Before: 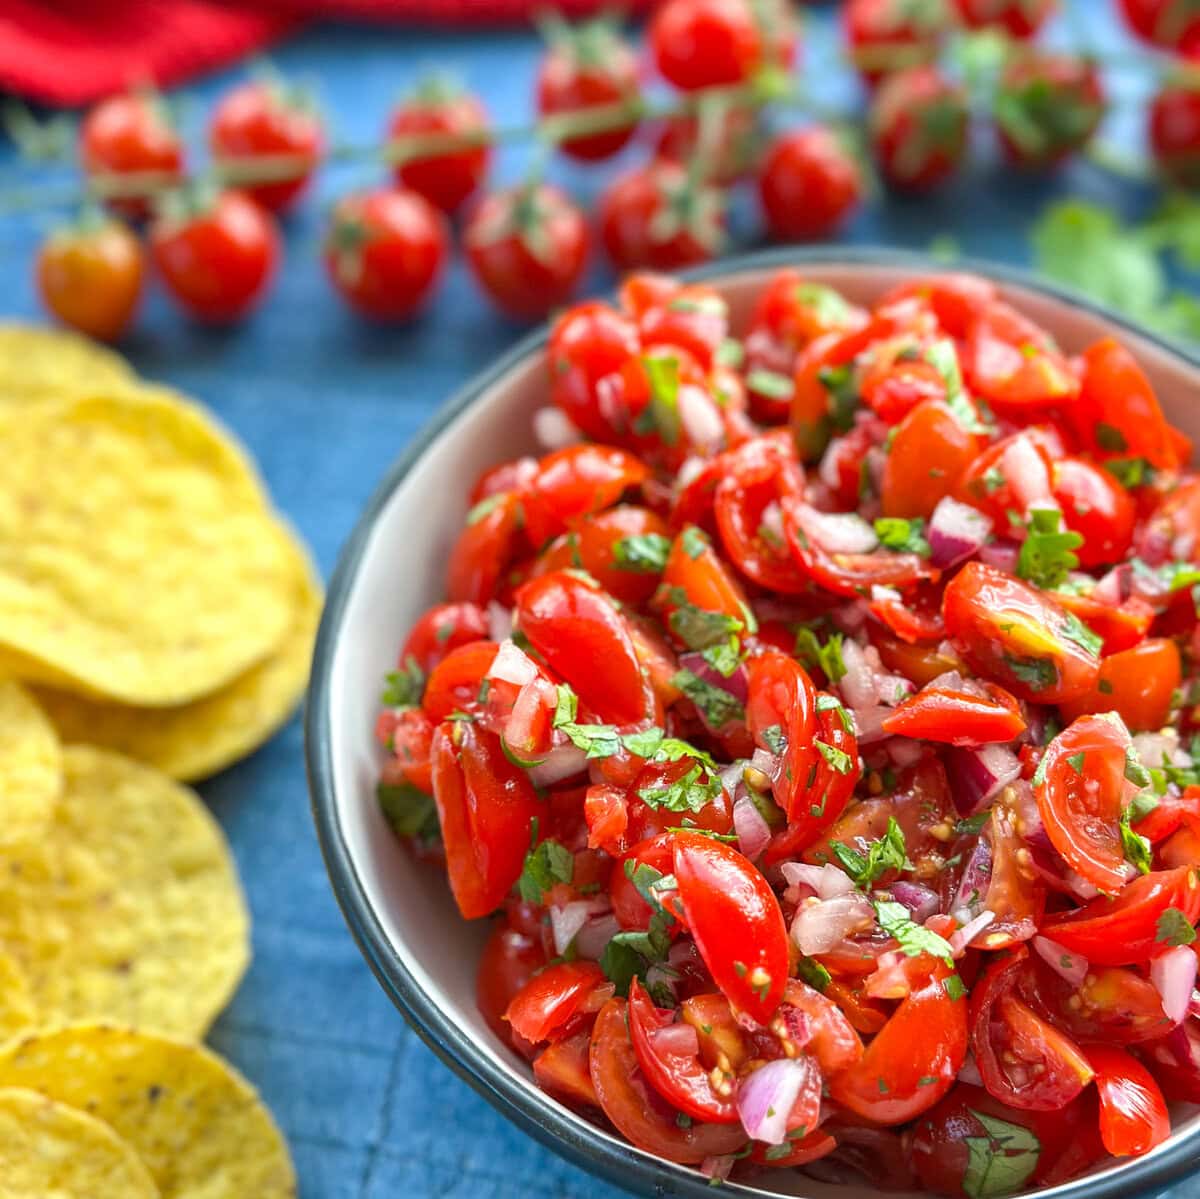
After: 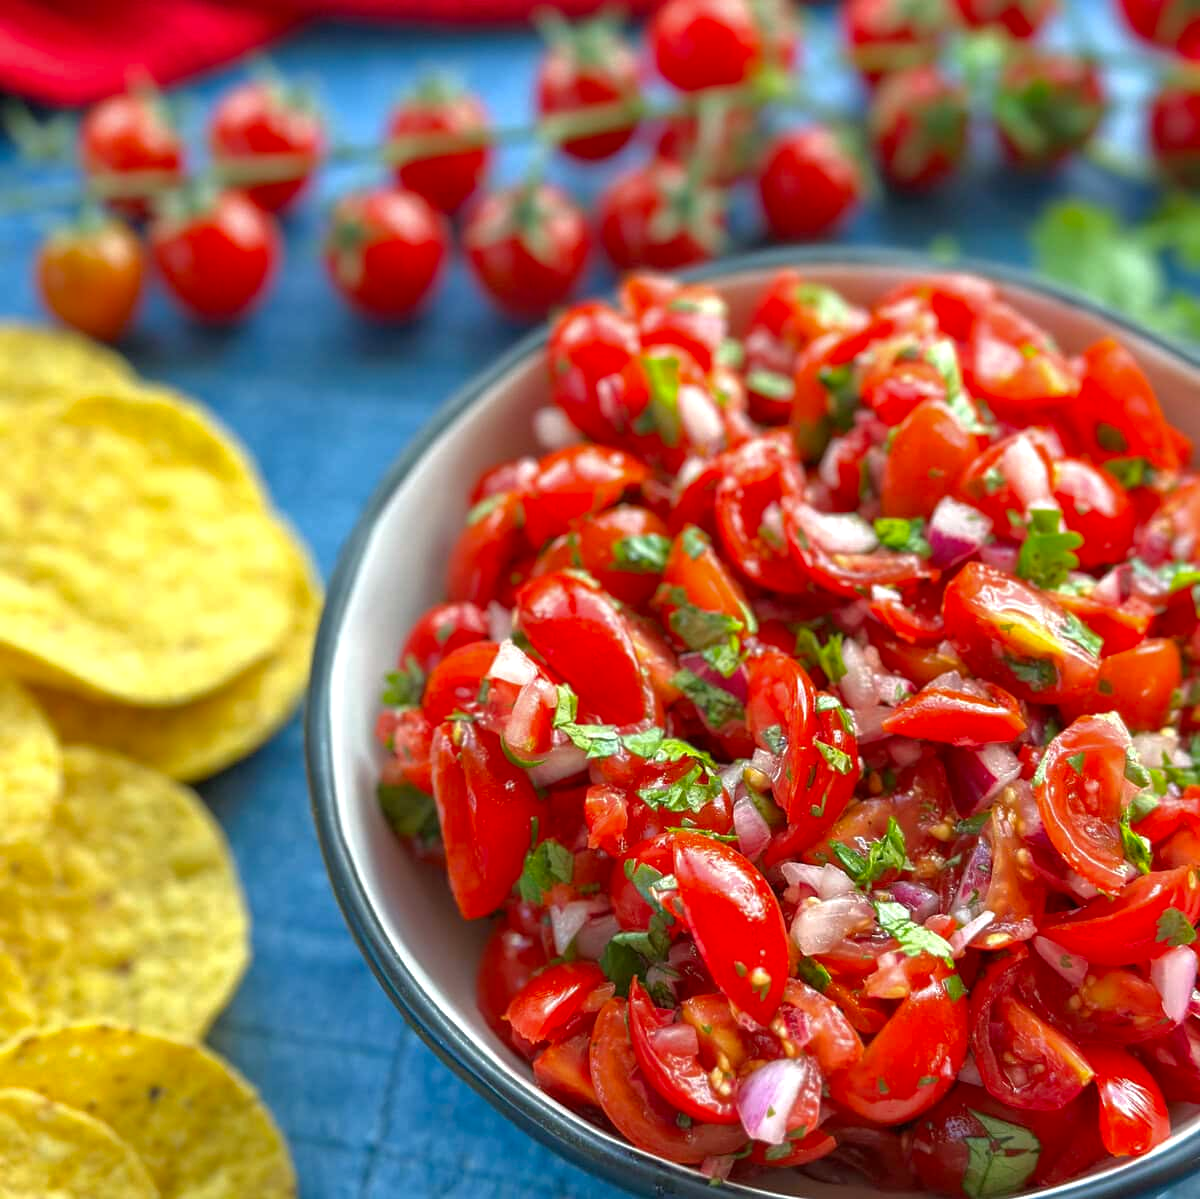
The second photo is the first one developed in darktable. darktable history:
tone equalizer: -8 EV 0 EV, -7 EV 0.002 EV, -6 EV -0.002 EV, -5 EV -0.016 EV, -4 EV -0.068 EV, -3 EV -0.212 EV, -2 EV -0.238 EV, -1 EV 0.109 EV, +0 EV 0.296 EV, edges refinement/feathering 500, mask exposure compensation -1.57 EV, preserve details no
color correction: highlights b* -0.013, saturation 1.12
